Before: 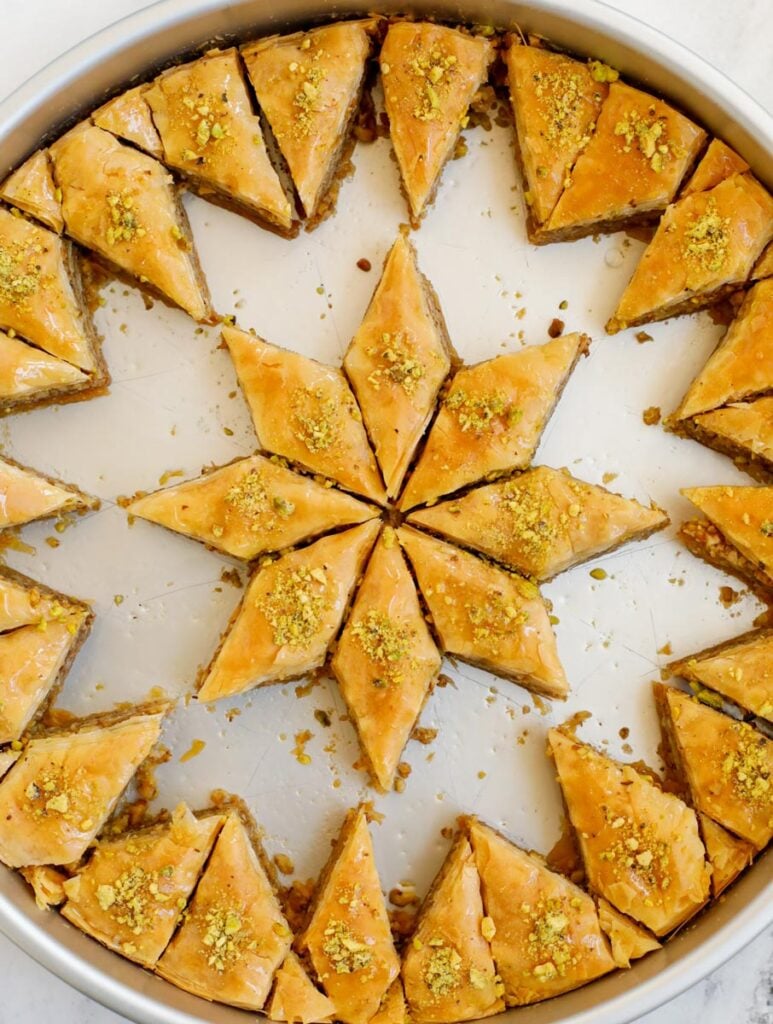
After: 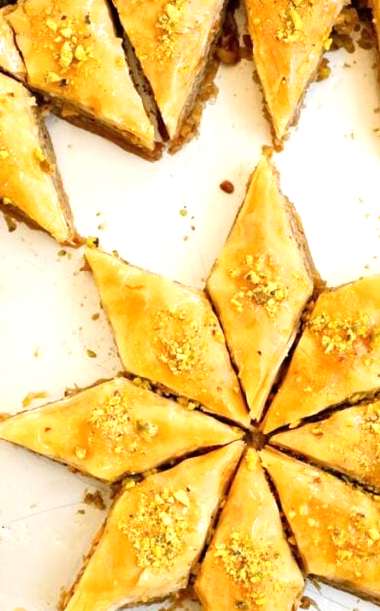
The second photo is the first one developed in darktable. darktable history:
crop: left 17.81%, top 7.677%, right 32.952%, bottom 32.56%
exposure: exposure 0.745 EV, compensate highlight preservation false
